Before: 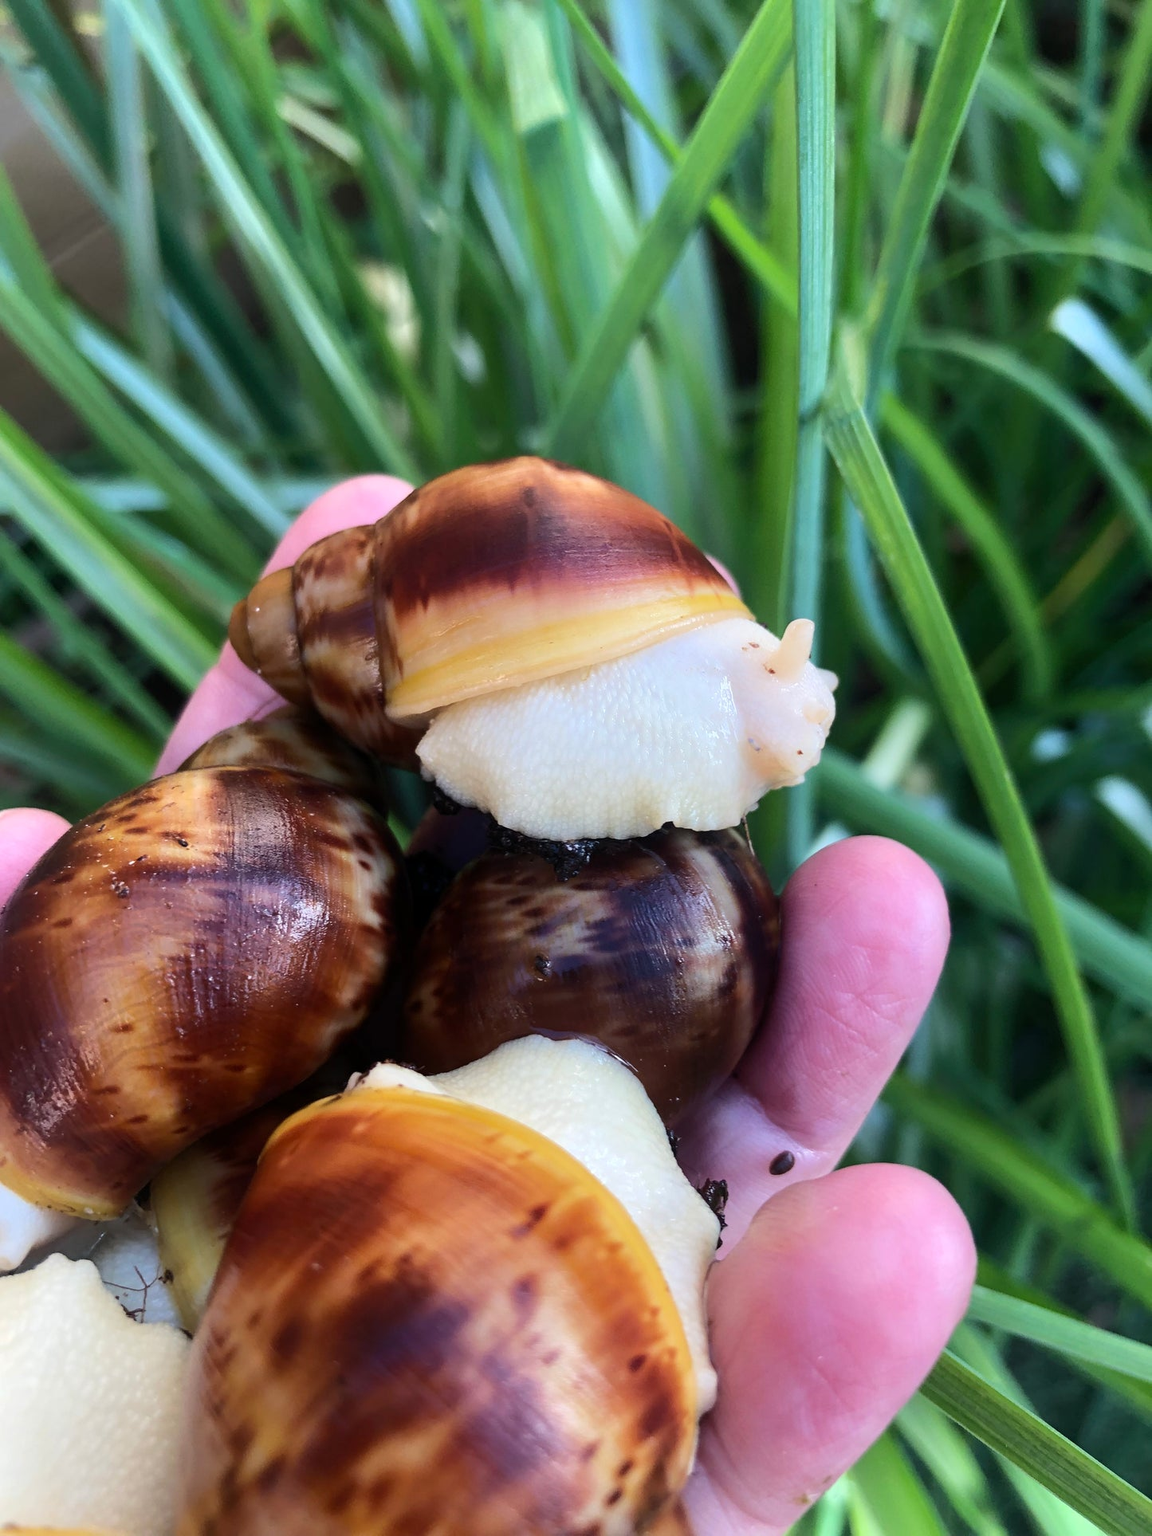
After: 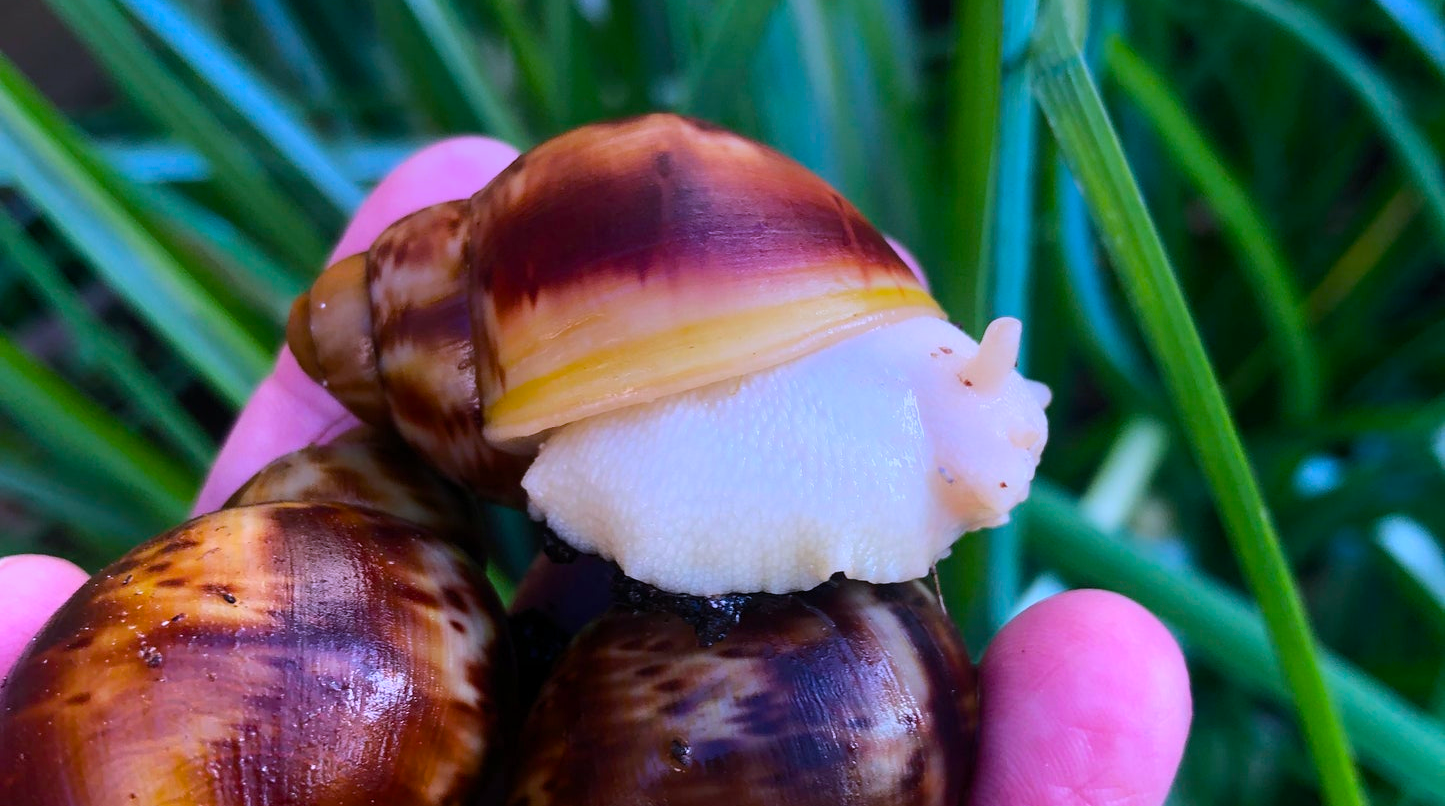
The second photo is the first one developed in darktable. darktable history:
white balance: red 1.004, blue 1.096
graduated density: hue 238.83°, saturation 50%
crop and rotate: top 23.84%, bottom 34.294%
color balance rgb: linear chroma grading › global chroma 15%, perceptual saturation grading › global saturation 30%
